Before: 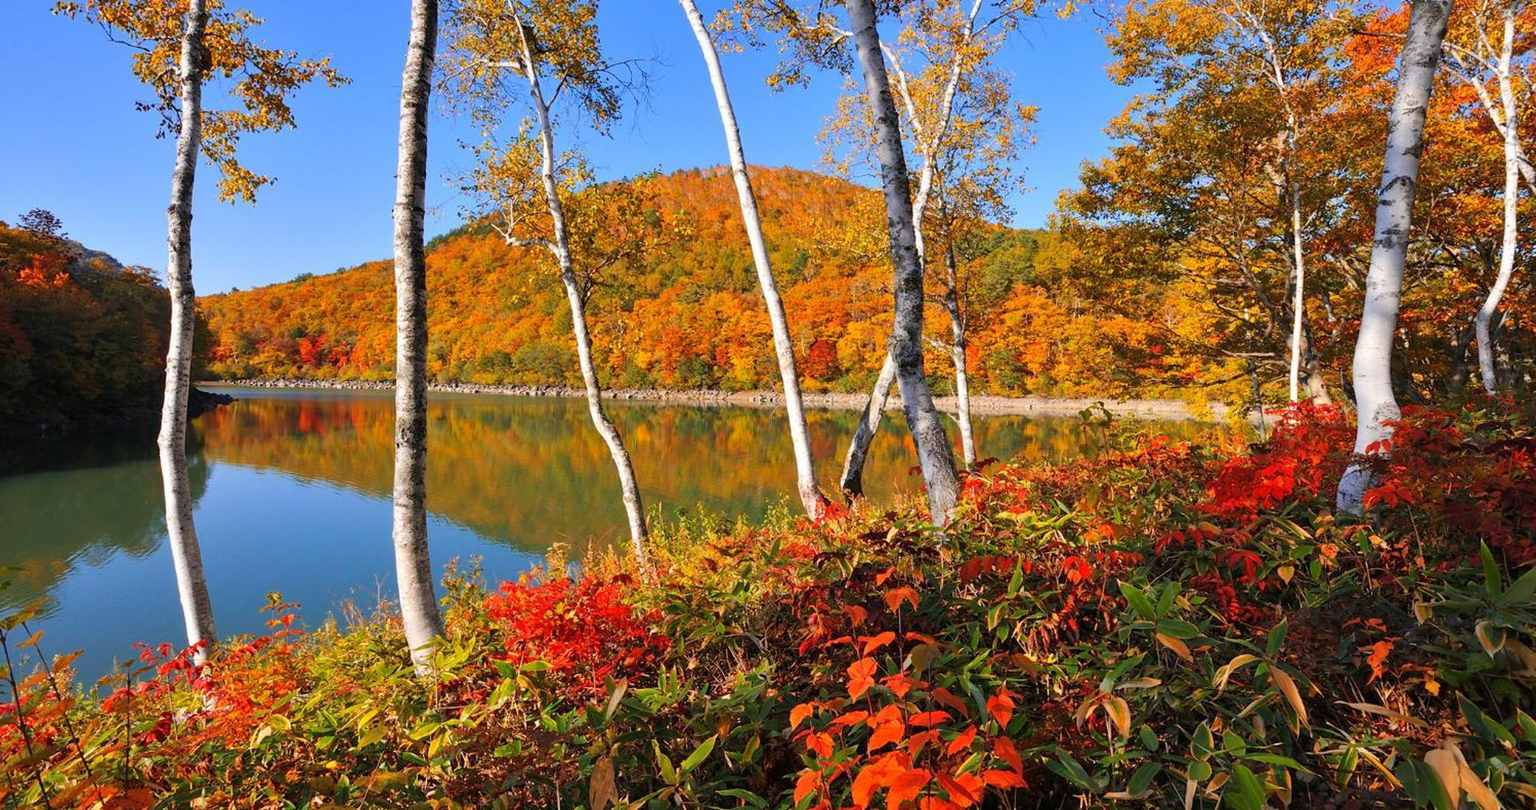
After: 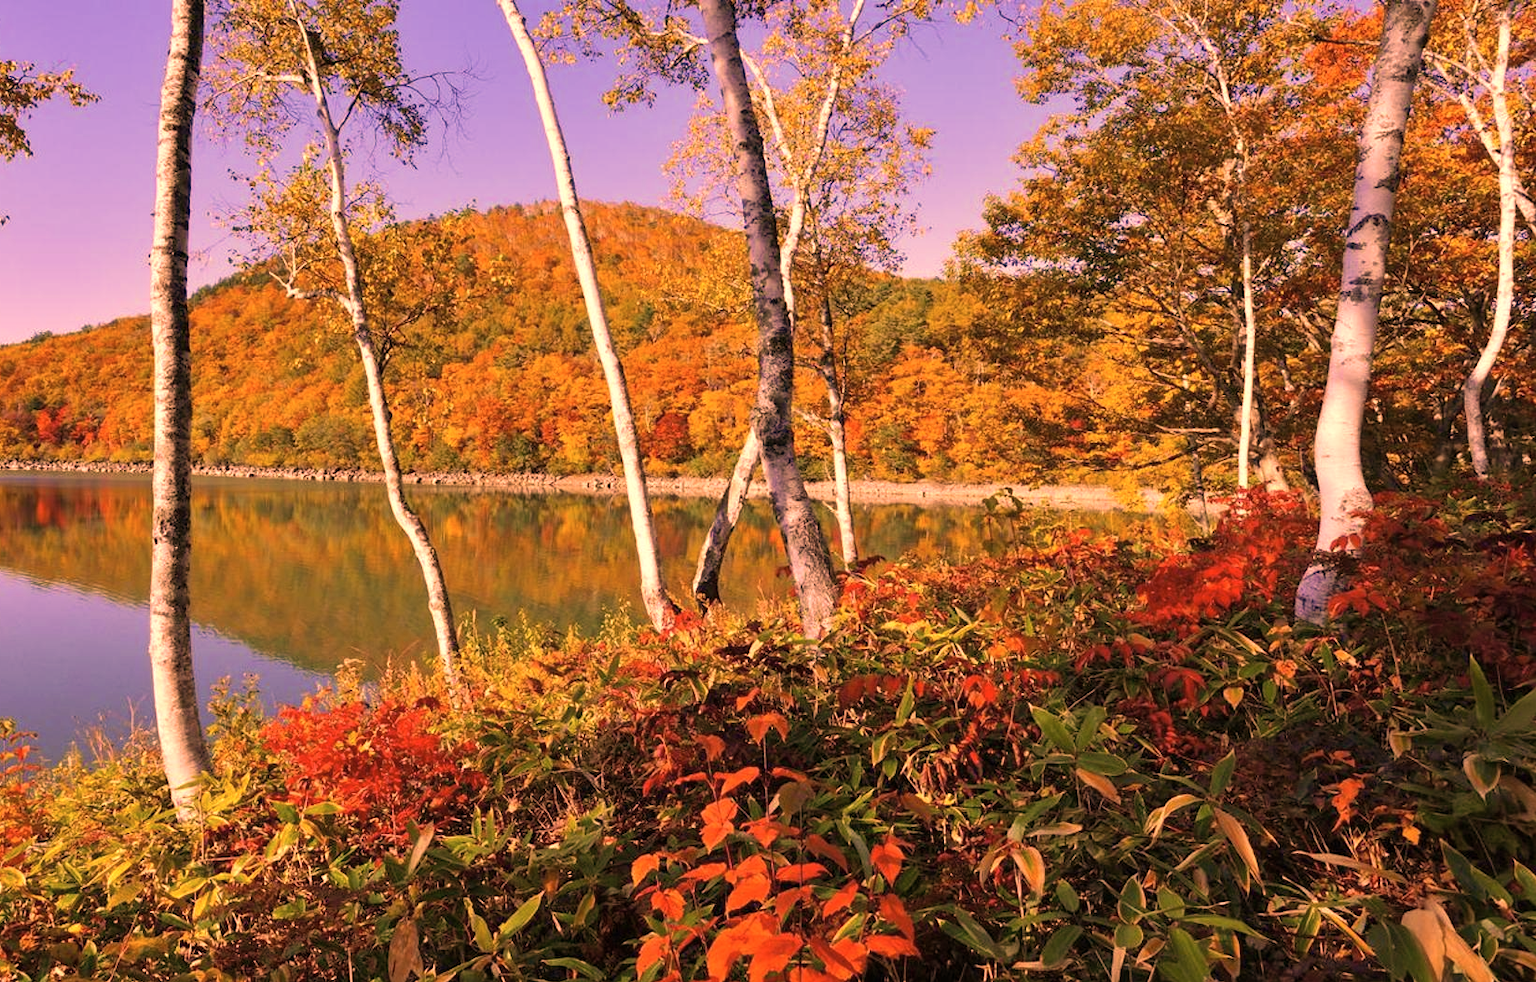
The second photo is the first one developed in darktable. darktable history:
velvia: strength 45%
color correction: highlights a* 40, highlights b* 40, saturation 0.69
levels: levels [0, 0.474, 0.947]
crop: left 17.582%, bottom 0.031%
